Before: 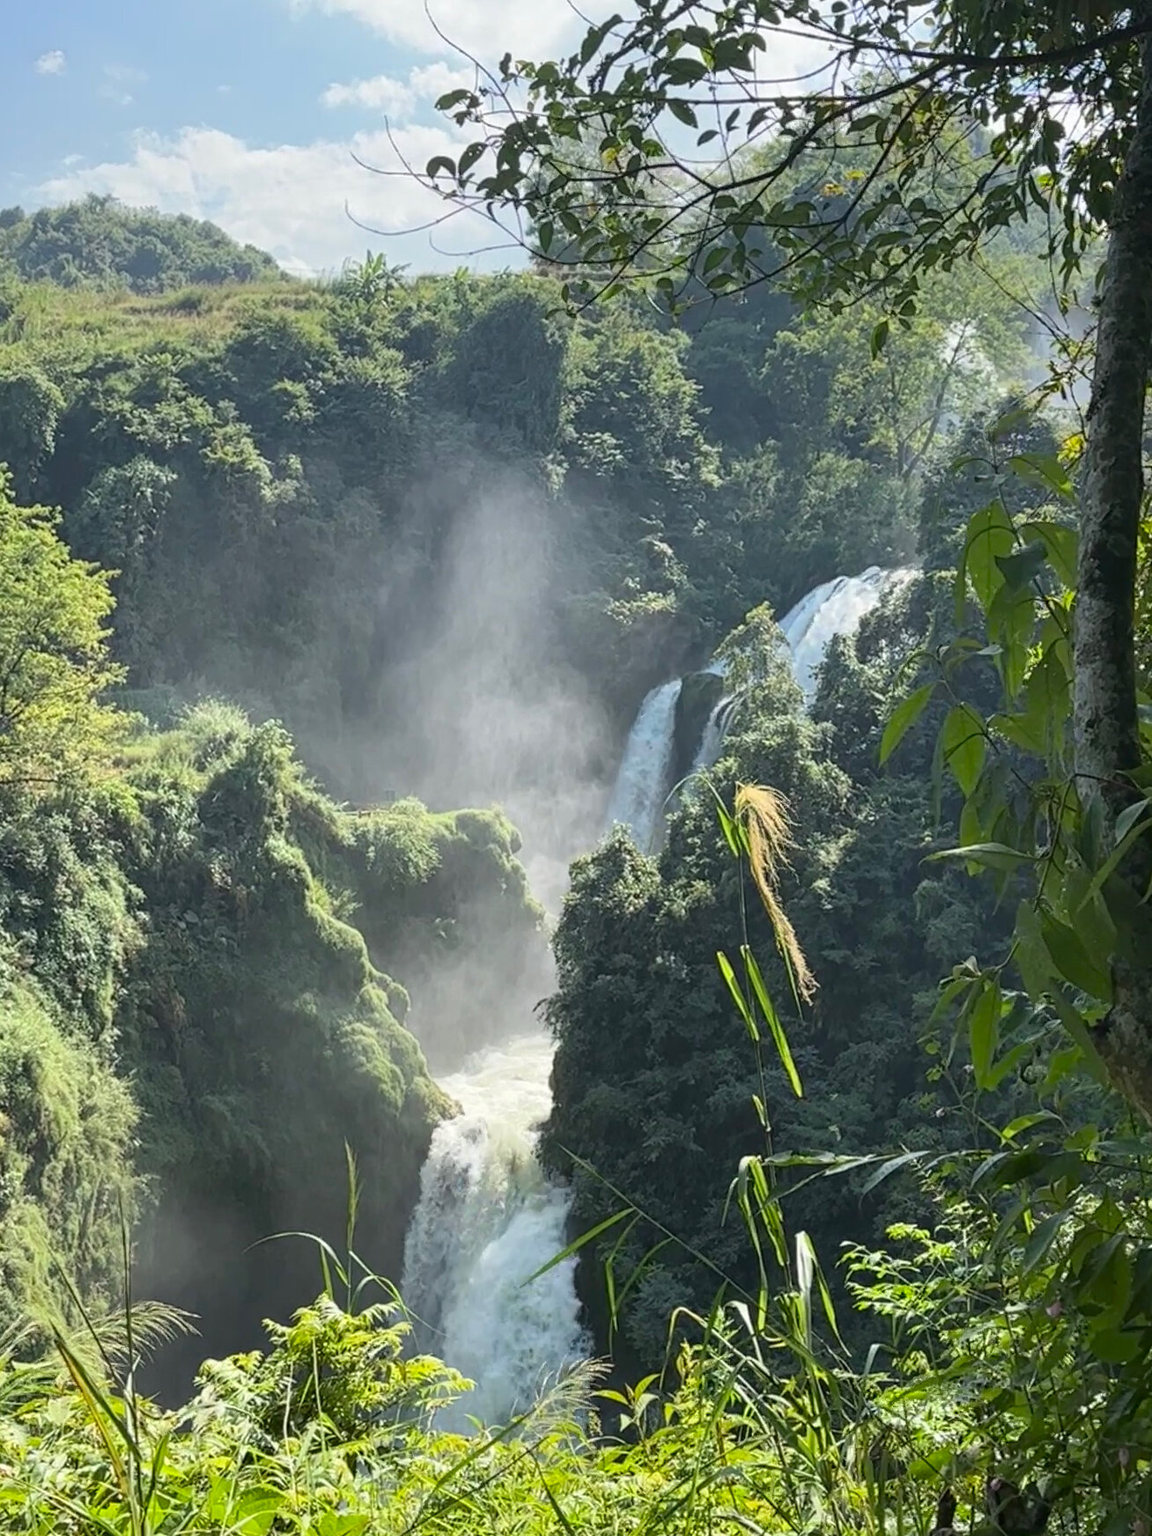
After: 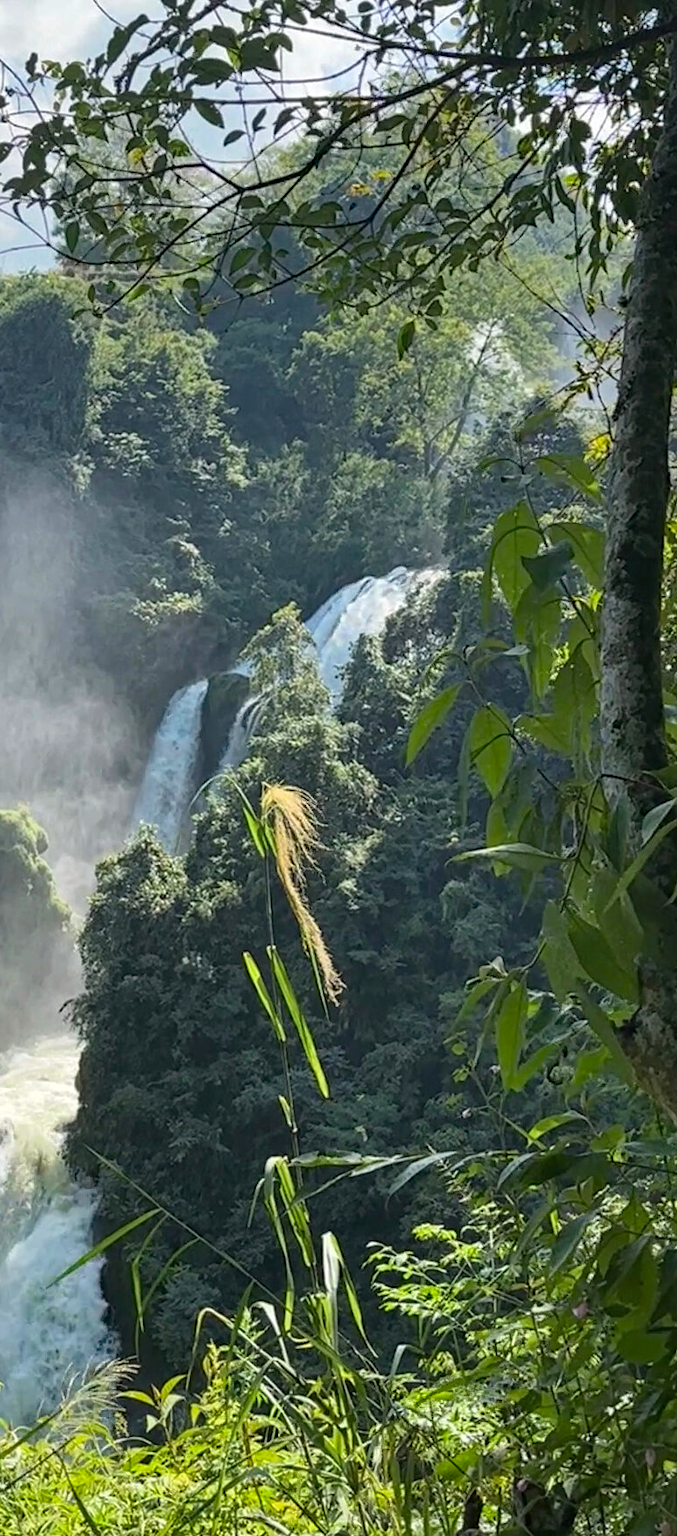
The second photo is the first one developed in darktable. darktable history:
haze removal: strength 0.287, distance 0.25, compatibility mode true, adaptive false
crop: left 41.173%
shadows and highlights: shadows 34.87, highlights -34.75, soften with gaussian
